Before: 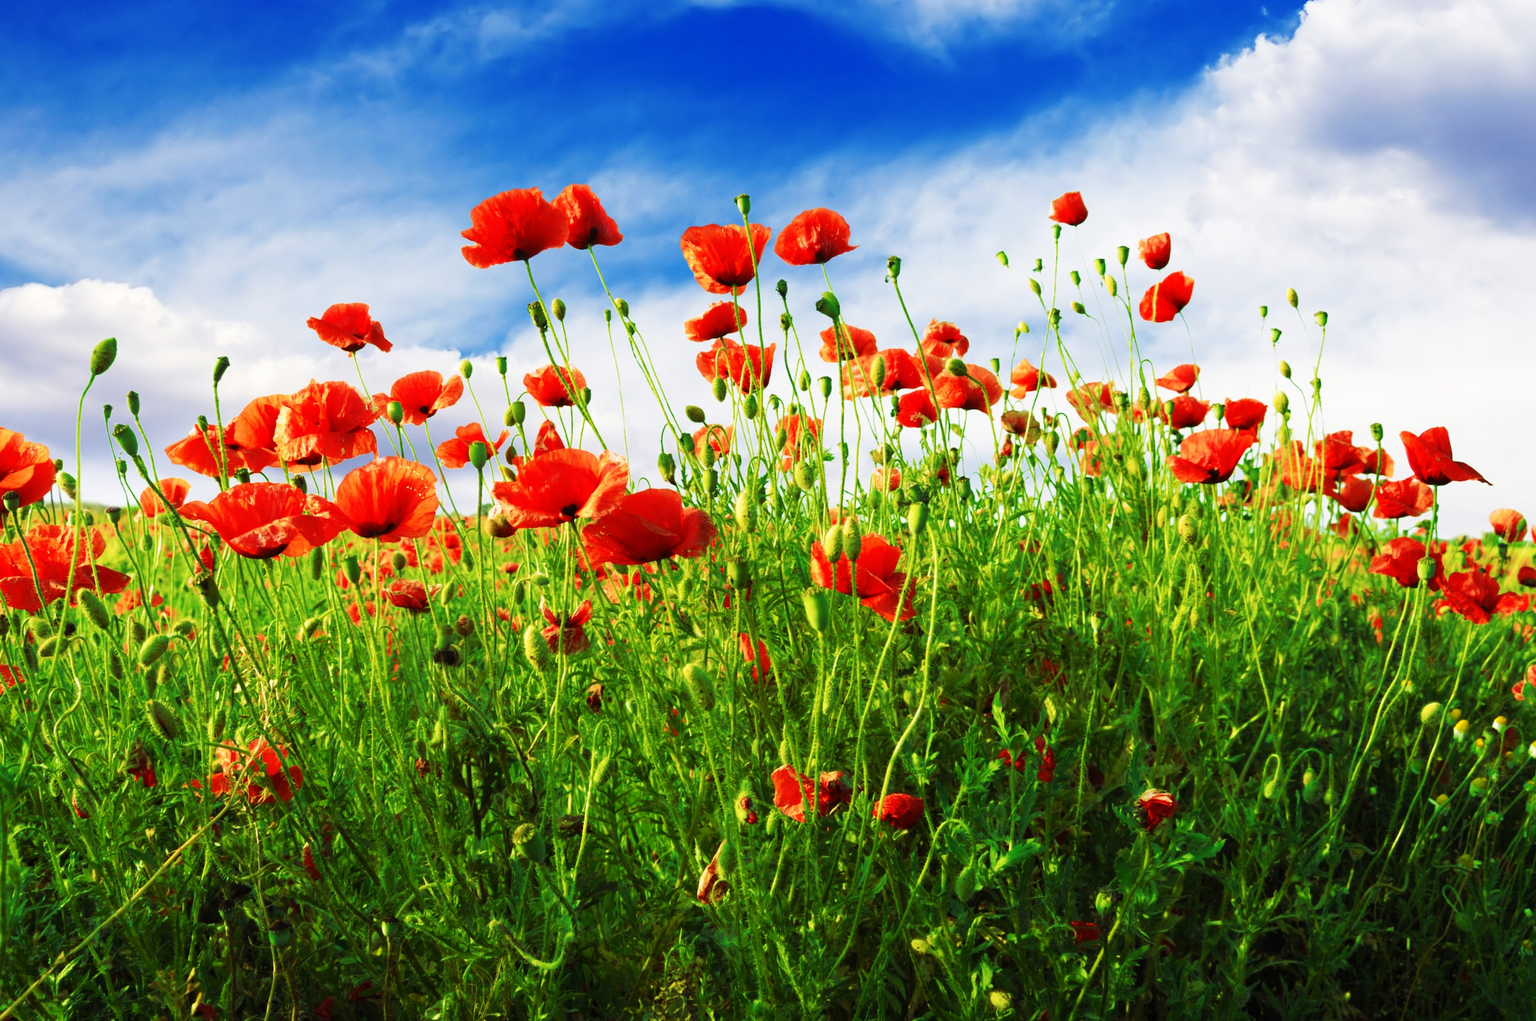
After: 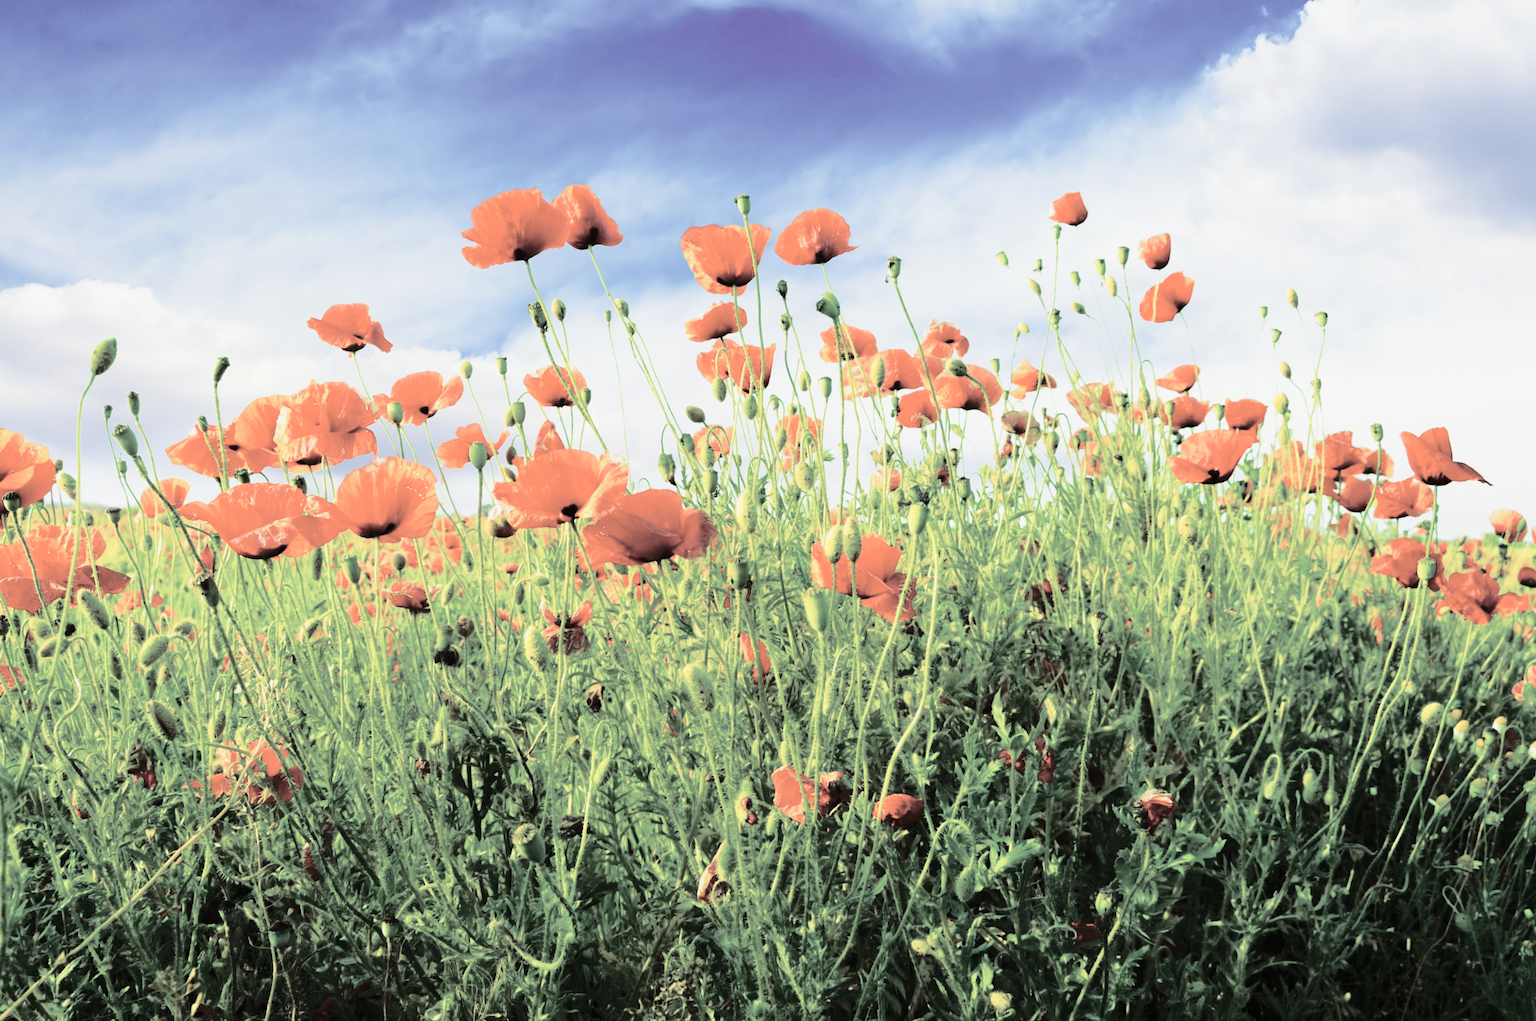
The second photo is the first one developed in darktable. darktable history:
contrast brightness saturation: brightness 0.18, saturation -0.5
tone curve: curves: ch0 [(0, 0) (0.094, 0.039) (0.243, 0.155) (0.411, 0.482) (0.479, 0.583) (0.654, 0.742) (0.793, 0.851) (0.994, 0.974)]; ch1 [(0, 0) (0.161, 0.092) (0.35, 0.33) (0.392, 0.392) (0.456, 0.456) (0.505, 0.502) (0.537, 0.518) (0.553, 0.53) (0.573, 0.569) (0.718, 0.718) (1, 1)]; ch2 [(0, 0) (0.346, 0.362) (0.411, 0.412) (0.502, 0.502) (0.531, 0.521) (0.576, 0.553) (0.615, 0.621) (1, 1)], color space Lab, independent channels, preserve colors none
